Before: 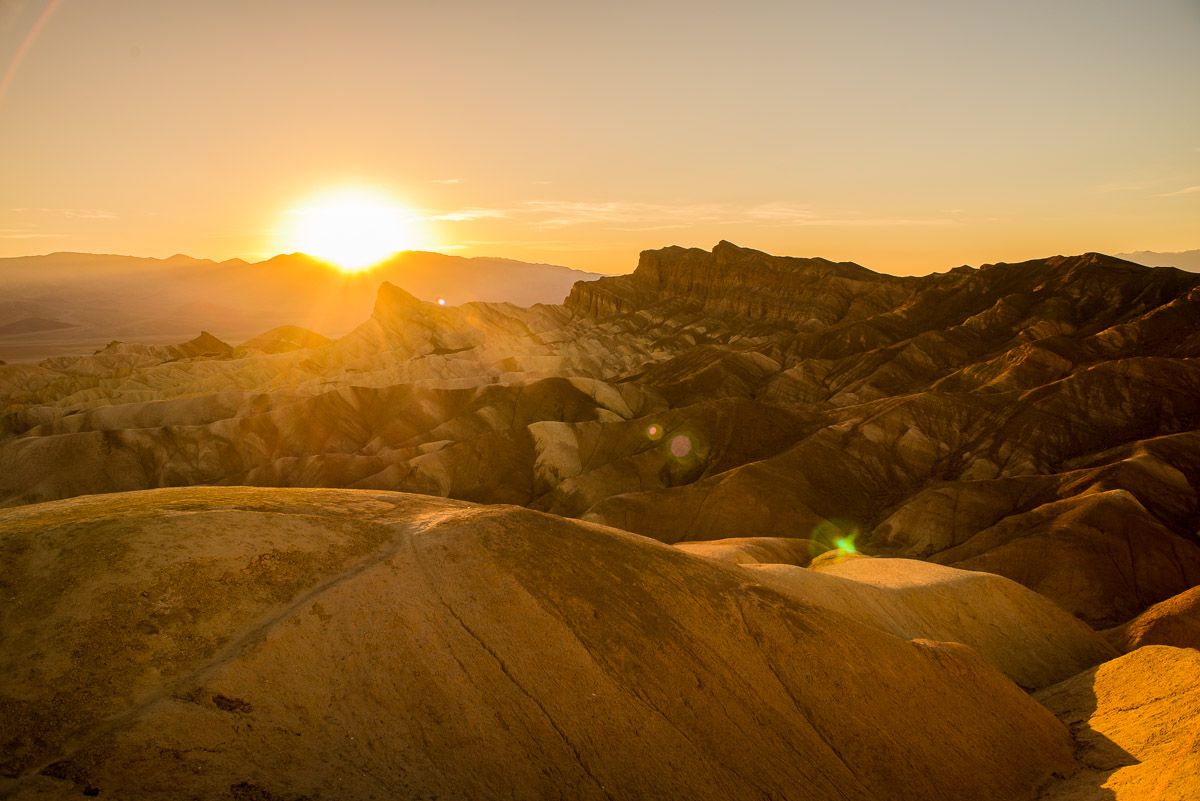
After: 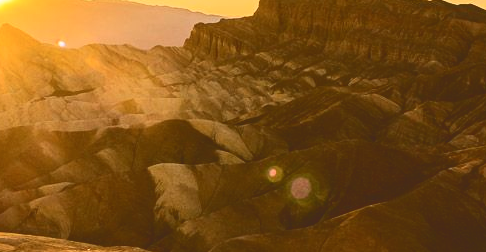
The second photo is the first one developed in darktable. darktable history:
tone curve: curves: ch0 [(0, 0) (0.003, 0.169) (0.011, 0.173) (0.025, 0.177) (0.044, 0.184) (0.069, 0.191) (0.1, 0.199) (0.136, 0.206) (0.177, 0.221) (0.224, 0.248) (0.277, 0.284) (0.335, 0.344) (0.399, 0.413) (0.468, 0.497) (0.543, 0.594) (0.623, 0.691) (0.709, 0.779) (0.801, 0.868) (0.898, 0.931) (1, 1)], color space Lab, independent channels, preserve colors none
crop: left 31.711%, top 32.256%, right 27.775%, bottom 36.233%
